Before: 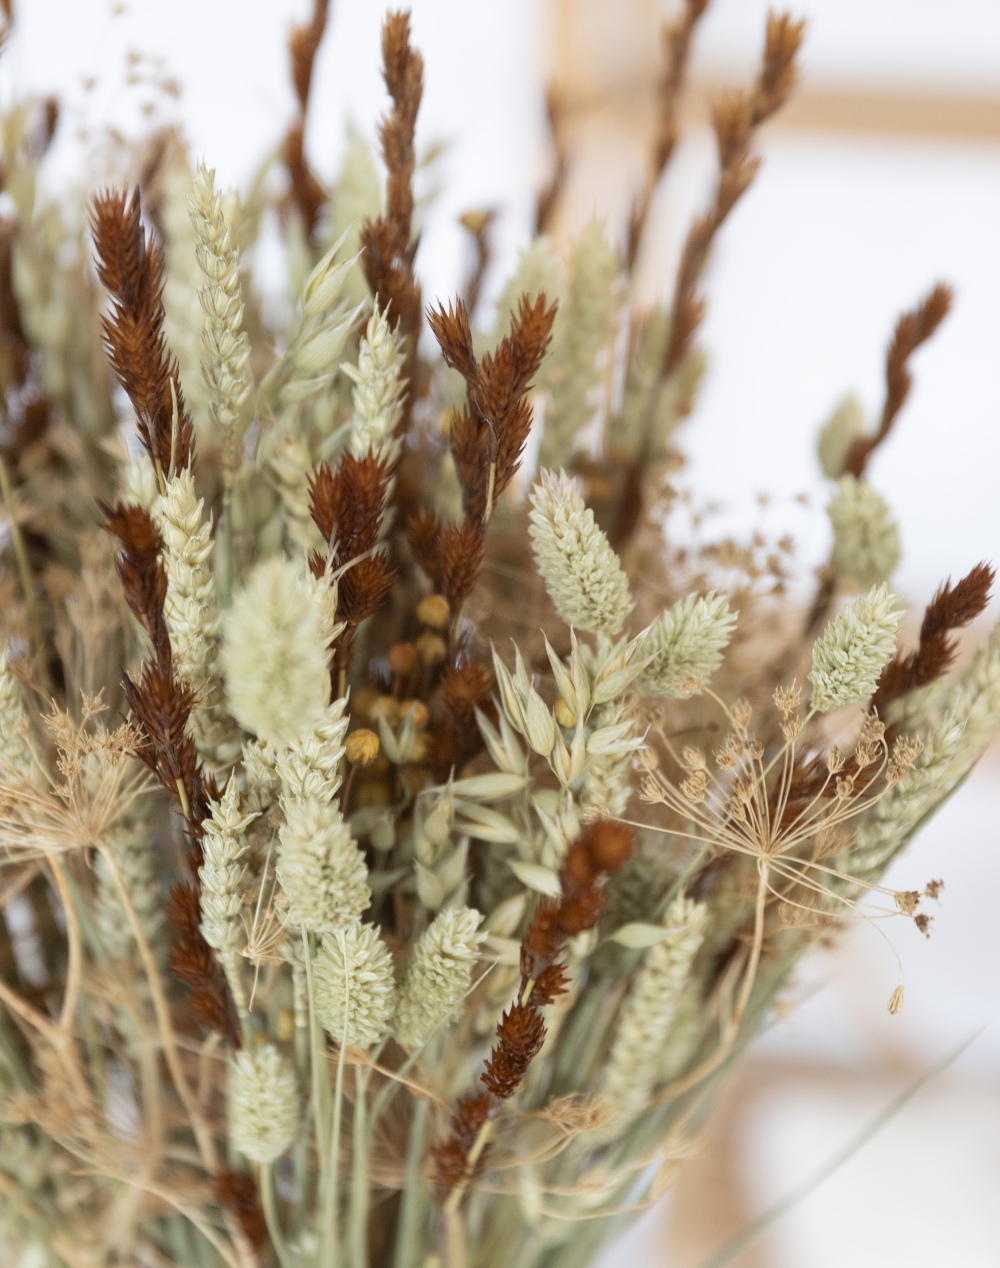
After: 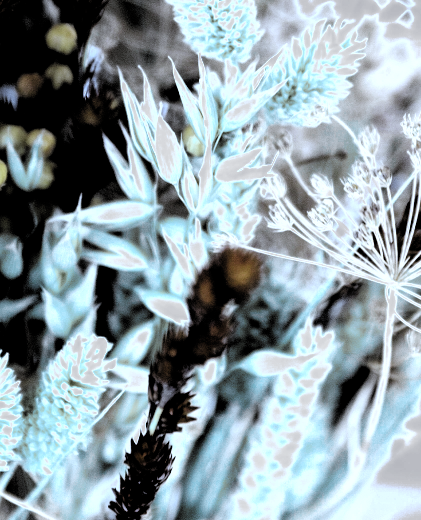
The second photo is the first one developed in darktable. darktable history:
crop: left 37.221%, top 45.169%, right 20.63%, bottom 13.777%
white balance: red 0.766, blue 1.537
filmic rgb: middle gray luminance 13.55%, black relative exposure -1.97 EV, white relative exposure 3.1 EV, threshold 6 EV, target black luminance 0%, hardness 1.79, latitude 59.23%, contrast 1.728, highlights saturation mix 5%, shadows ↔ highlights balance -37.52%, add noise in highlights 0, color science v3 (2019), use custom middle-gray values true, iterations of high-quality reconstruction 0, contrast in highlights soft, enable highlight reconstruction true
tone equalizer: -8 EV -0.417 EV, -7 EV -0.389 EV, -6 EV -0.333 EV, -5 EV -0.222 EV, -3 EV 0.222 EV, -2 EV 0.333 EV, -1 EV 0.389 EV, +0 EV 0.417 EV, edges refinement/feathering 500, mask exposure compensation -1.57 EV, preserve details no
color zones: curves: ch0 [(0, 0.533) (0.126, 0.533) (0.234, 0.533) (0.368, 0.357) (0.5, 0.5) (0.625, 0.5) (0.74, 0.637) (0.875, 0.5)]; ch1 [(0.004, 0.708) (0.129, 0.662) (0.25, 0.5) (0.375, 0.331) (0.496, 0.396) (0.625, 0.649) (0.739, 0.26) (0.875, 0.5) (1, 0.478)]; ch2 [(0, 0.409) (0.132, 0.403) (0.236, 0.558) (0.379, 0.448) (0.5, 0.5) (0.625, 0.5) (0.691, 0.39) (0.875, 0.5)]
